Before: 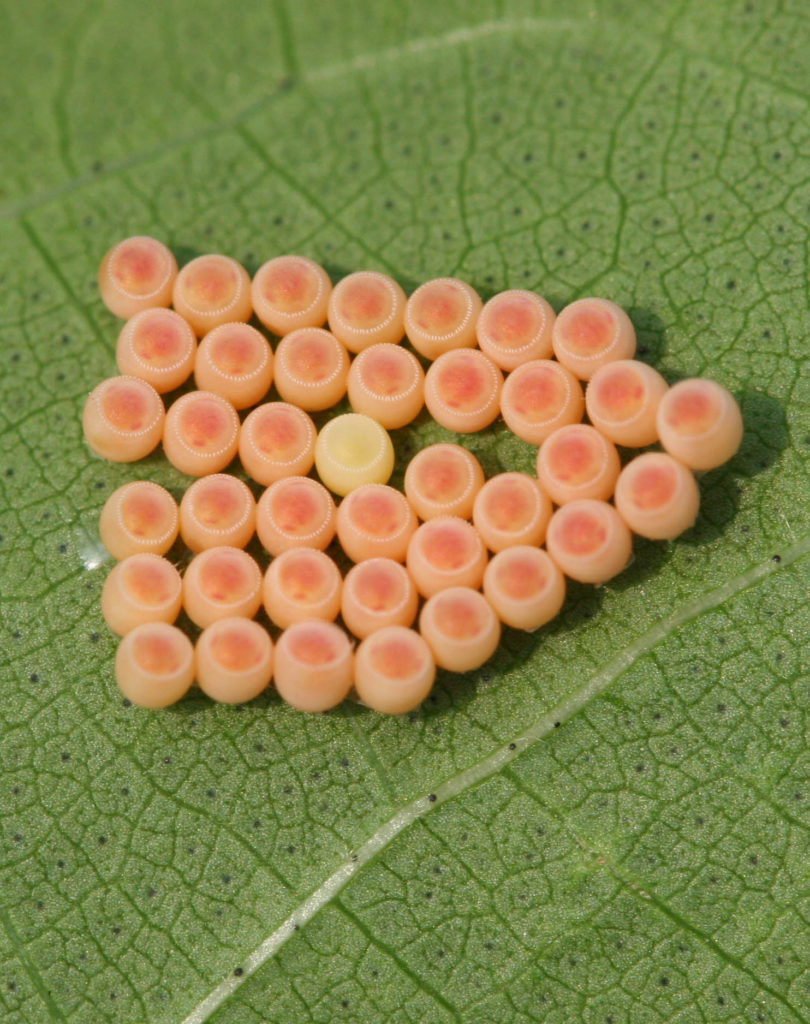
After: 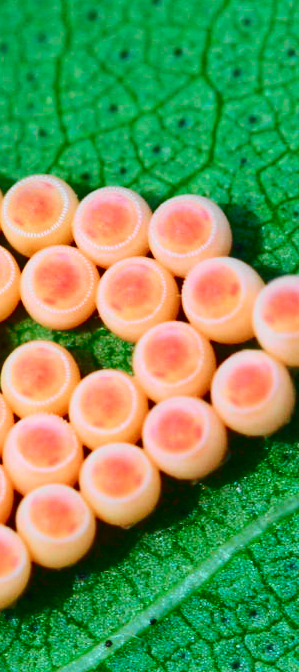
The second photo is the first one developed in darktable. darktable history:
color calibration: x 0.396, y 0.386, temperature 3669 K
contrast brightness saturation: contrast 0.2, brightness -0.11, saturation 0.1
tone curve: curves: ch0 [(0, 0.023) (0.103, 0.087) (0.295, 0.297) (0.445, 0.531) (0.553, 0.665) (0.735, 0.843) (0.994, 1)]; ch1 [(0, 0) (0.427, 0.346) (0.456, 0.426) (0.484, 0.494) (0.509, 0.505) (0.535, 0.56) (0.581, 0.632) (0.646, 0.715) (1, 1)]; ch2 [(0, 0) (0.369, 0.388) (0.449, 0.431) (0.501, 0.495) (0.533, 0.518) (0.572, 0.612) (0.677, 0.752) (1, 1)], color space Lab, independent channels, preserve colors none
crop and rotate: left 49.936%, top 10.094%, right 13.136%, bottom 24.256%
